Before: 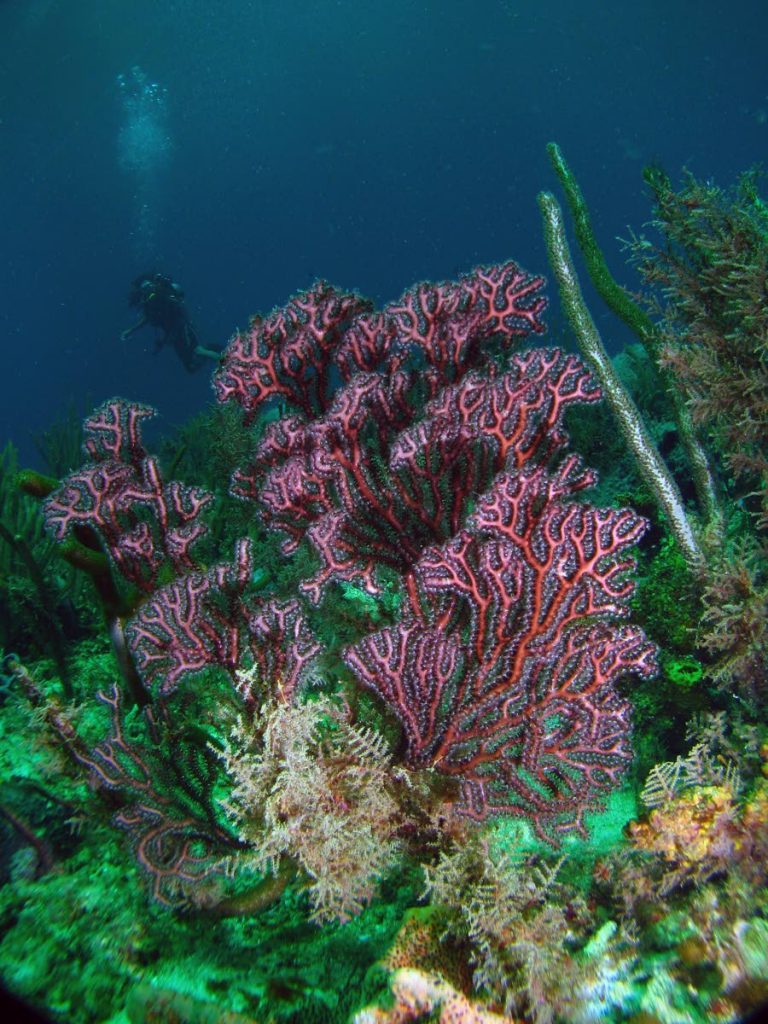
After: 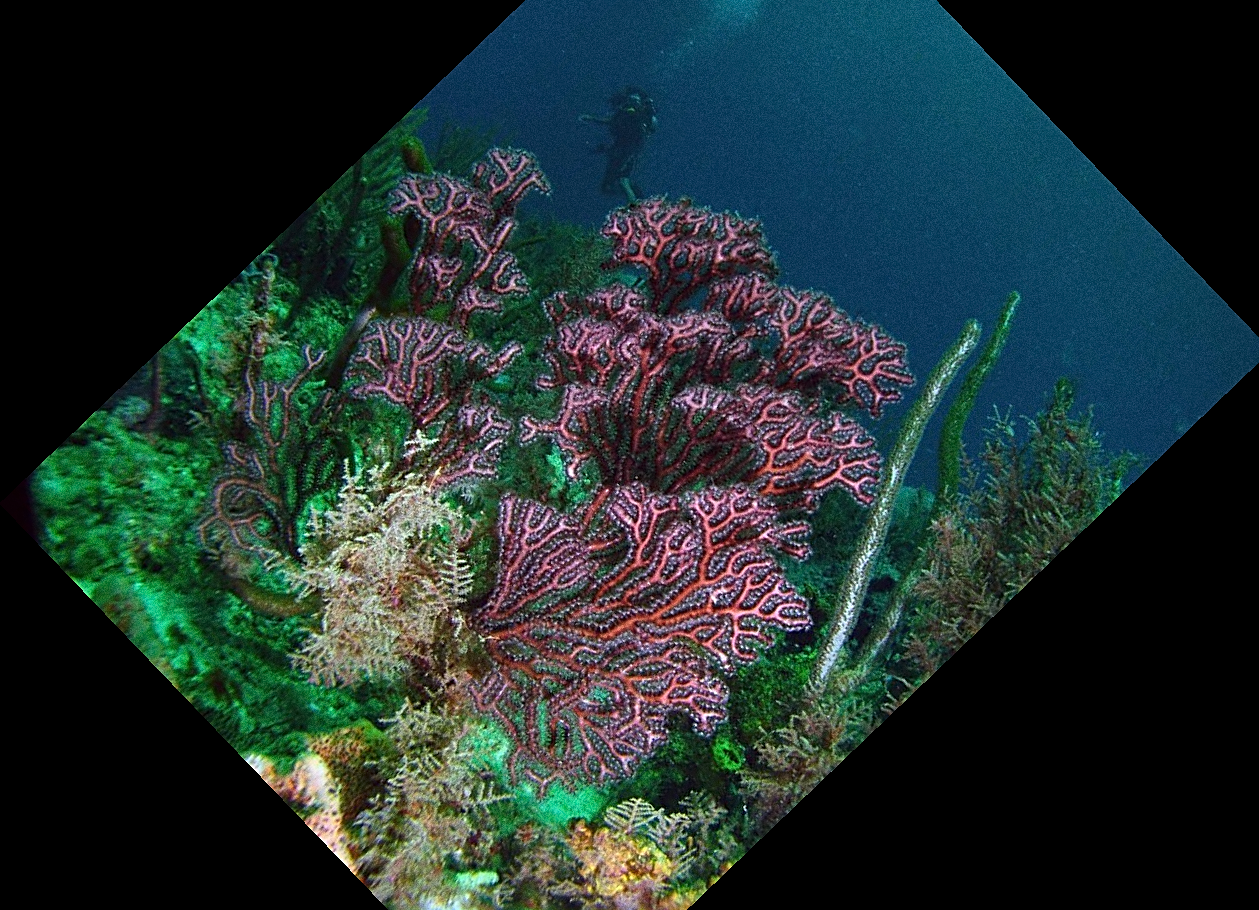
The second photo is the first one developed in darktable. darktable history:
crop and rotate: angle -46.26°, top 16.234%, right 0.912%, bottom 11.704%
sharpen: amount 0.75
exposure: exposure -0.048 EV, compensate highlight preservation false
grain: coarseness 0.09 ISO, strength 40%
